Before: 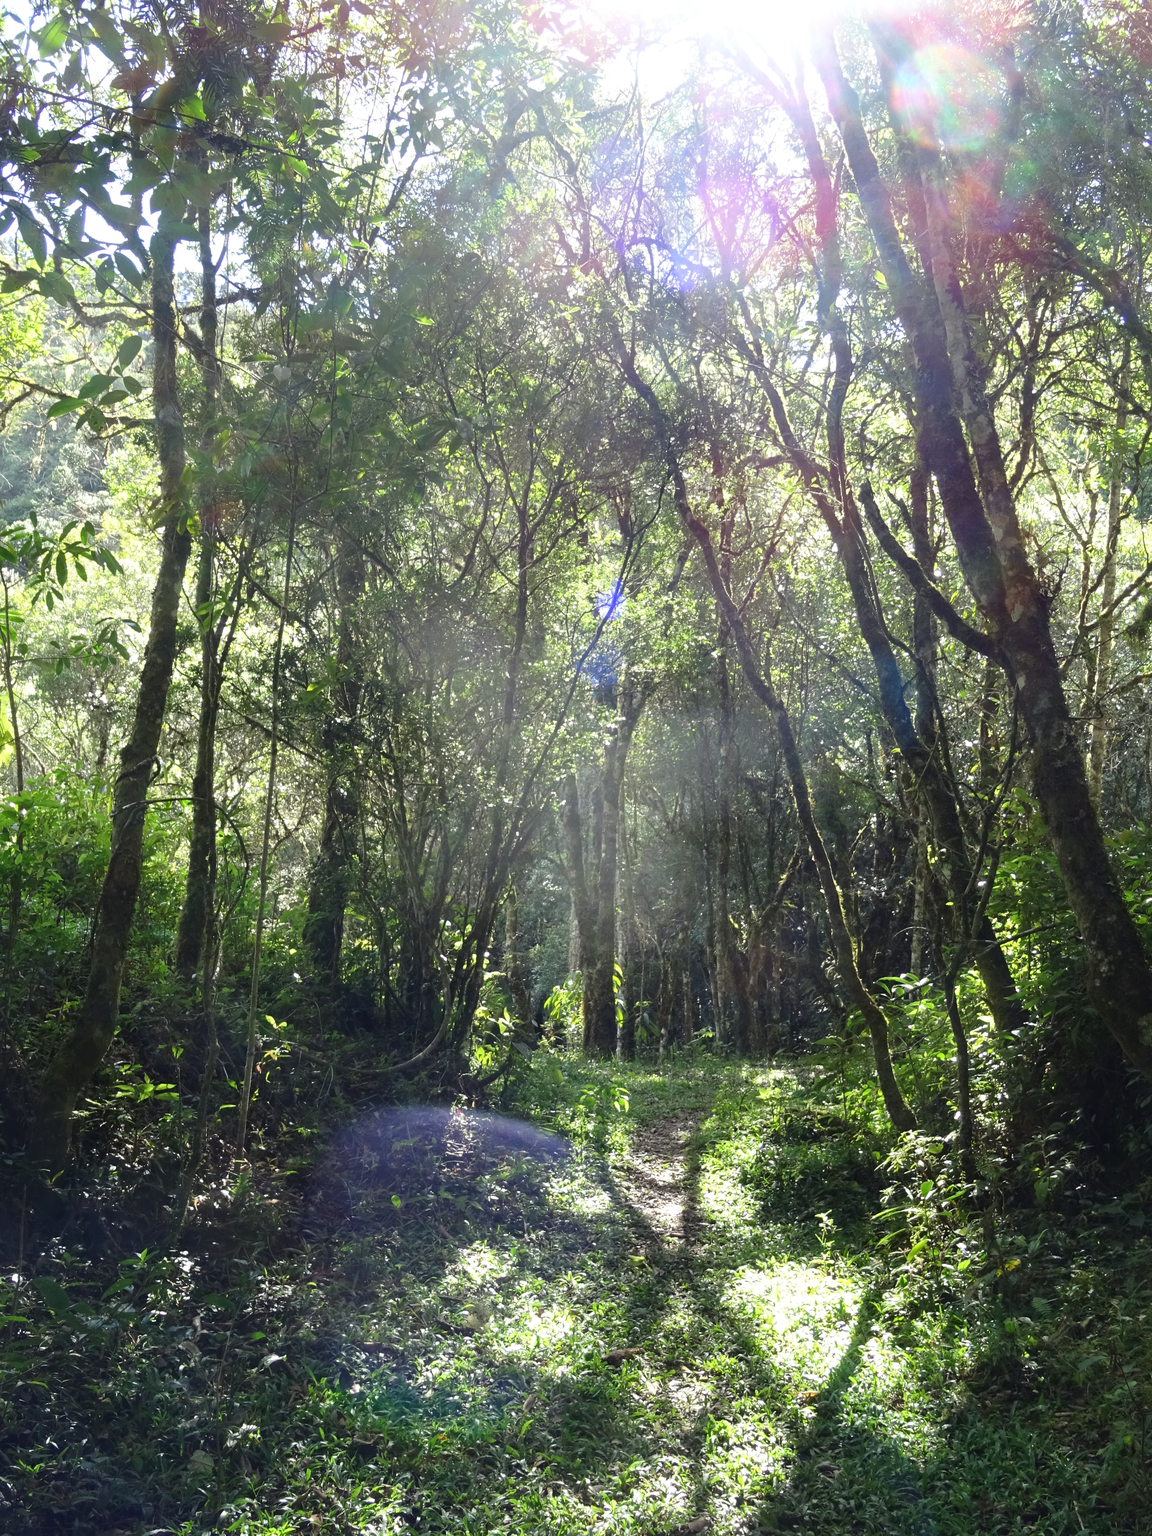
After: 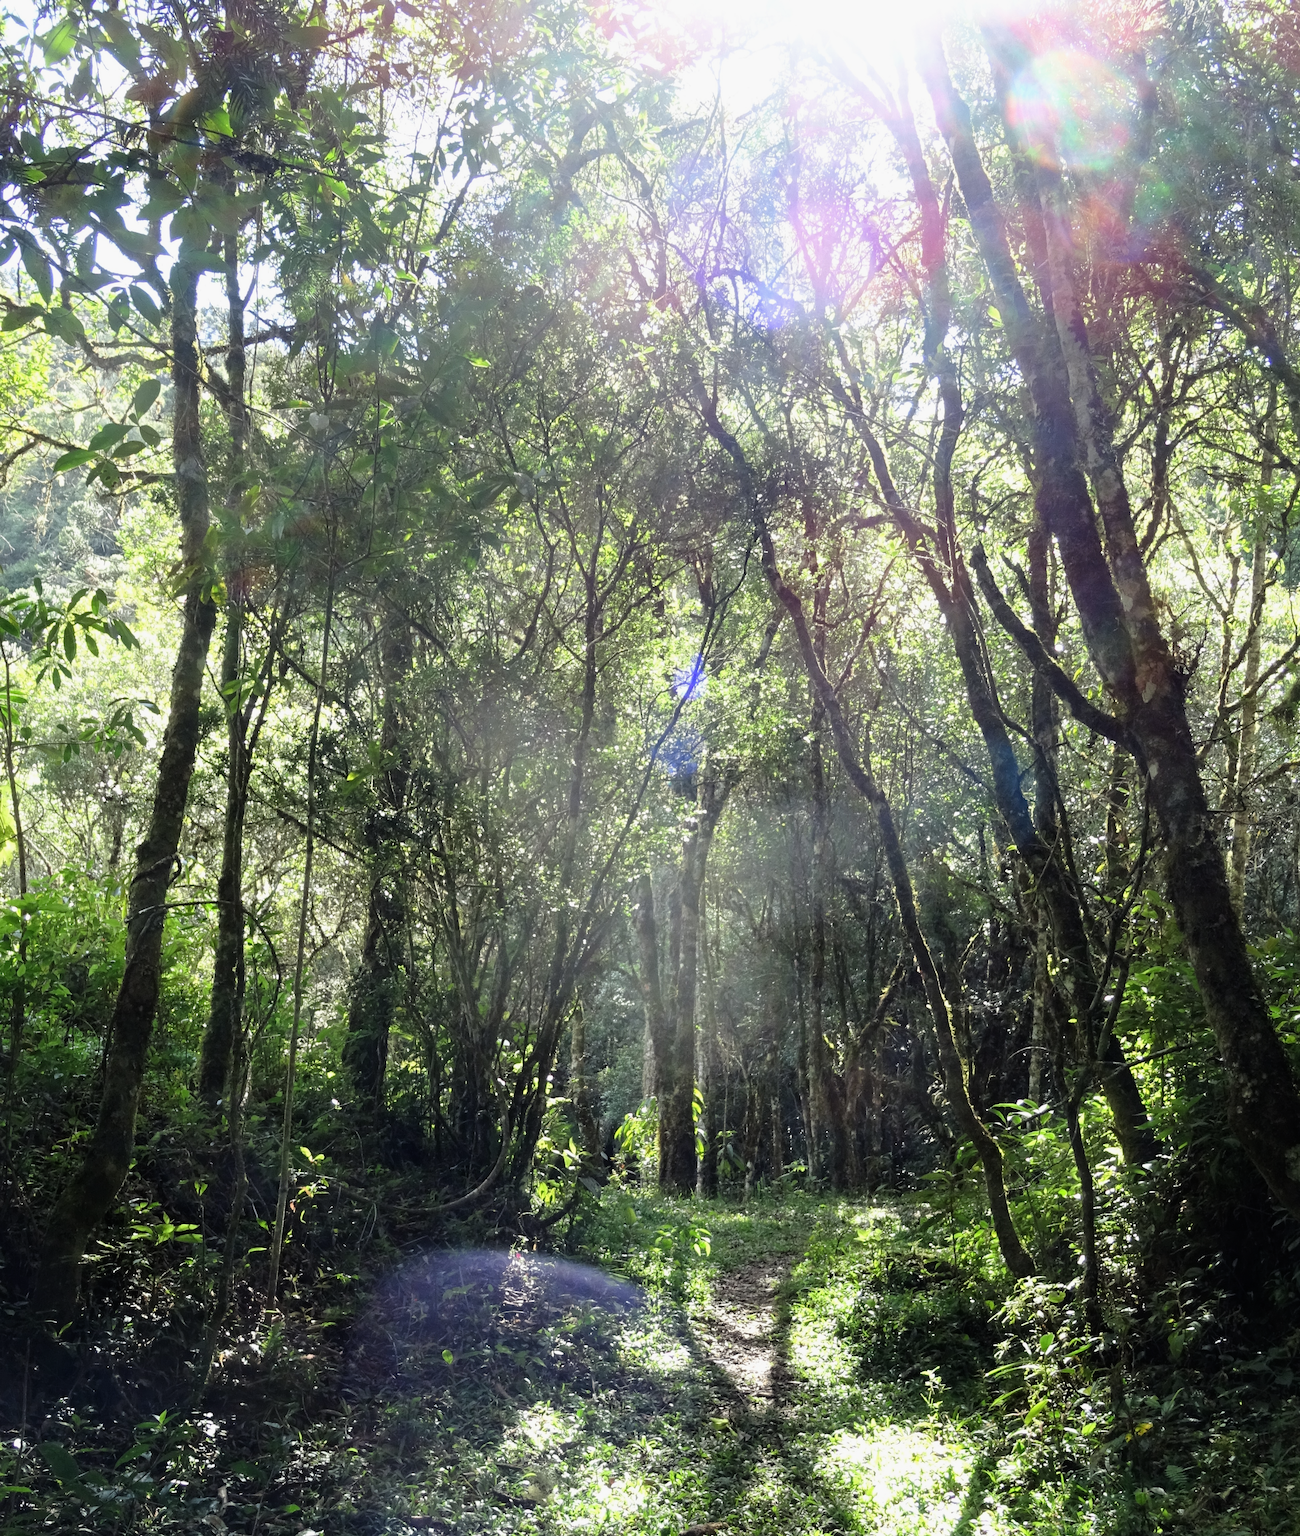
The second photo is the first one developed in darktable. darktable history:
crop and rotate: top 0%, bottom 11.433%
filmic rgb: black relative exposure -12.7 EV, white relative exposure 2.82 EV, target black luminance 0%, hardness 8.6, latitude 70.01%, contrast 1.133, shadows ↔ highlights balance -1.11%, iterations of high-quality reconstruction 10
